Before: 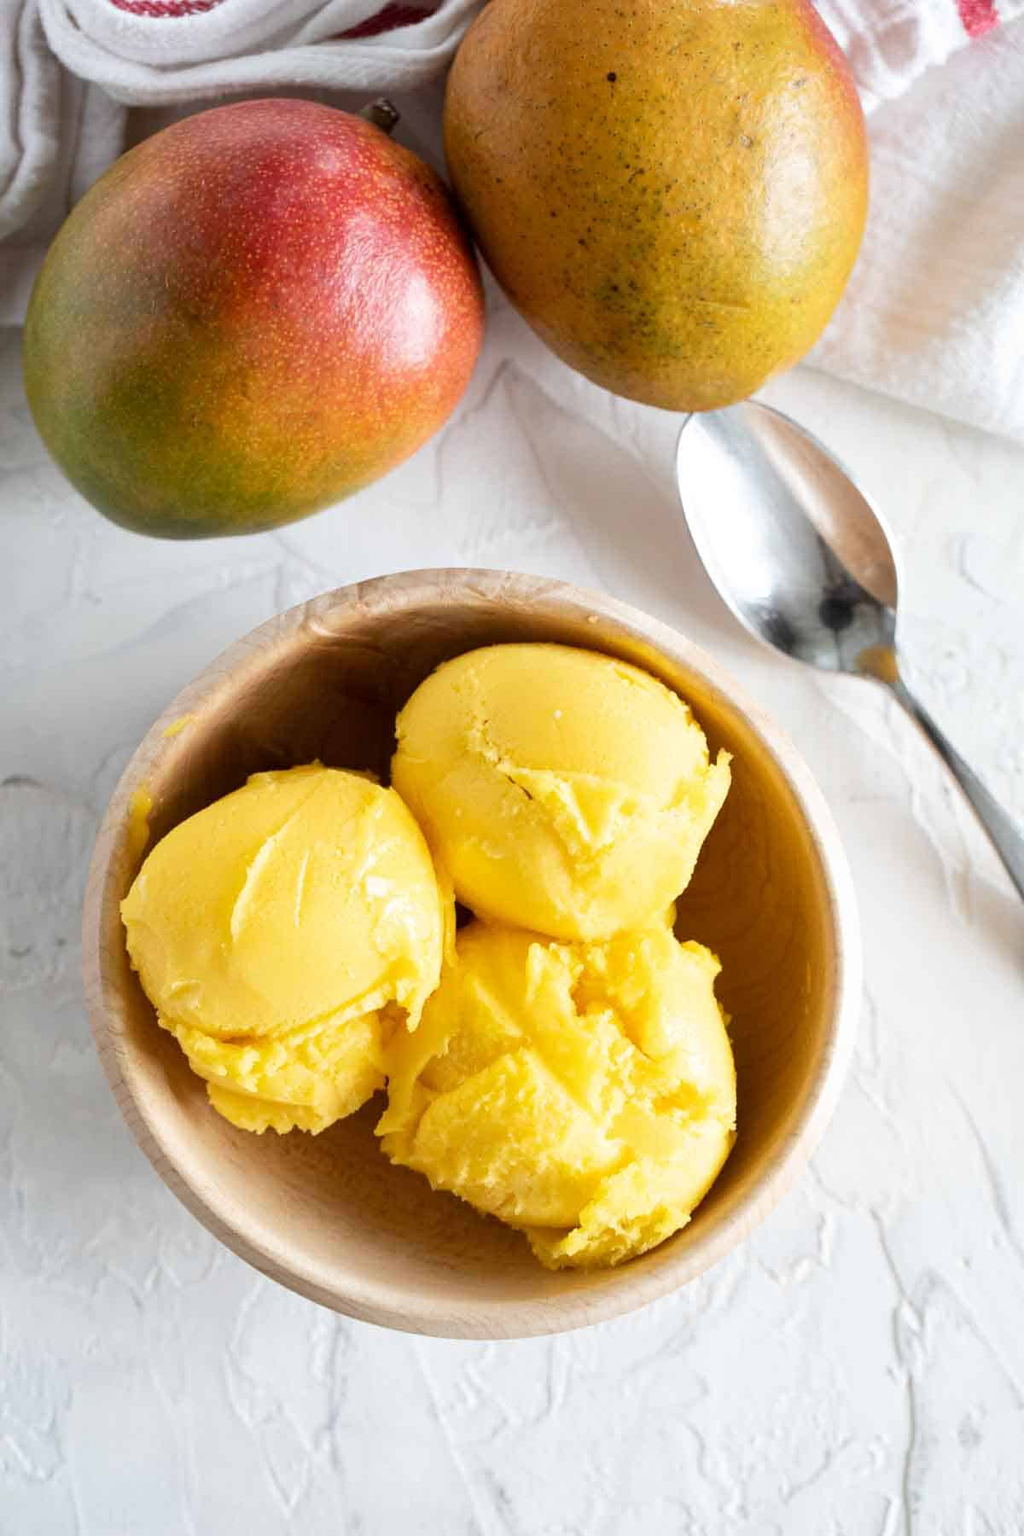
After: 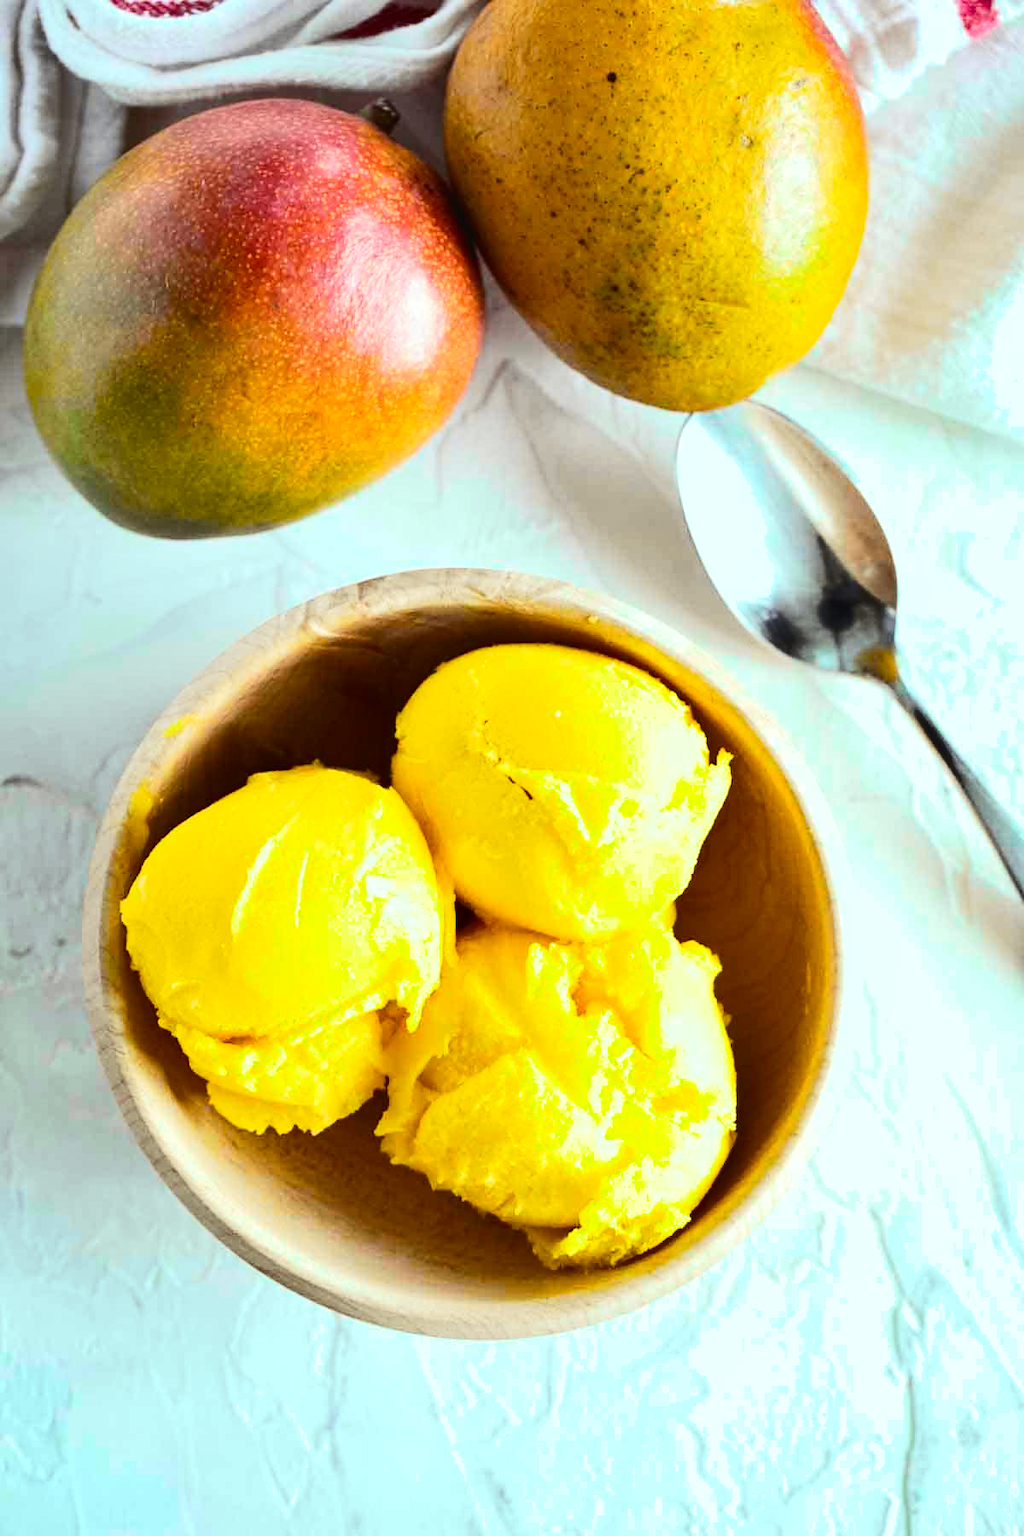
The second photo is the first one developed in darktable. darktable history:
shadows and highlights: low approximation 0.01, soften with gaussian
tone curve: curves: ch0 [(0, 0.023) (0.103, 0.087) (0.277, 0.28) (0.46, 0.554) (0.569, 0.68) (0.735, 0.843) (0.994, 0.984)]; ch1 [(0, 0) (0.324, 0.285) (0.456, 0.438) (0.488, 0.497) (0.512, 0.503) (0.535, 0.535) (0.599, 0.606) (0.715, 0.738) (1, 1)]; ch2 [(0, 0) (0.369, 0.388) (0.449, 0.431) (0.478, 0.471) (0.502, 0.503) (0.55, 0.553) (0.603, 0.602) (0.656, 0.713) (1, 1)], color space Lab, independent channels, preserve colors none
color balance rgb: shadows lift › chroma 3.12%, shadows lift › hue 279.57°, highlights gain › luminance 19.849%, highlights gain › chroma 2.678%, highlights gain › hue 173.52°, perceptual saturation grading › global saturation -0.875%, global vibrance 16.67%, saturation formula JzAzBz (2021)
